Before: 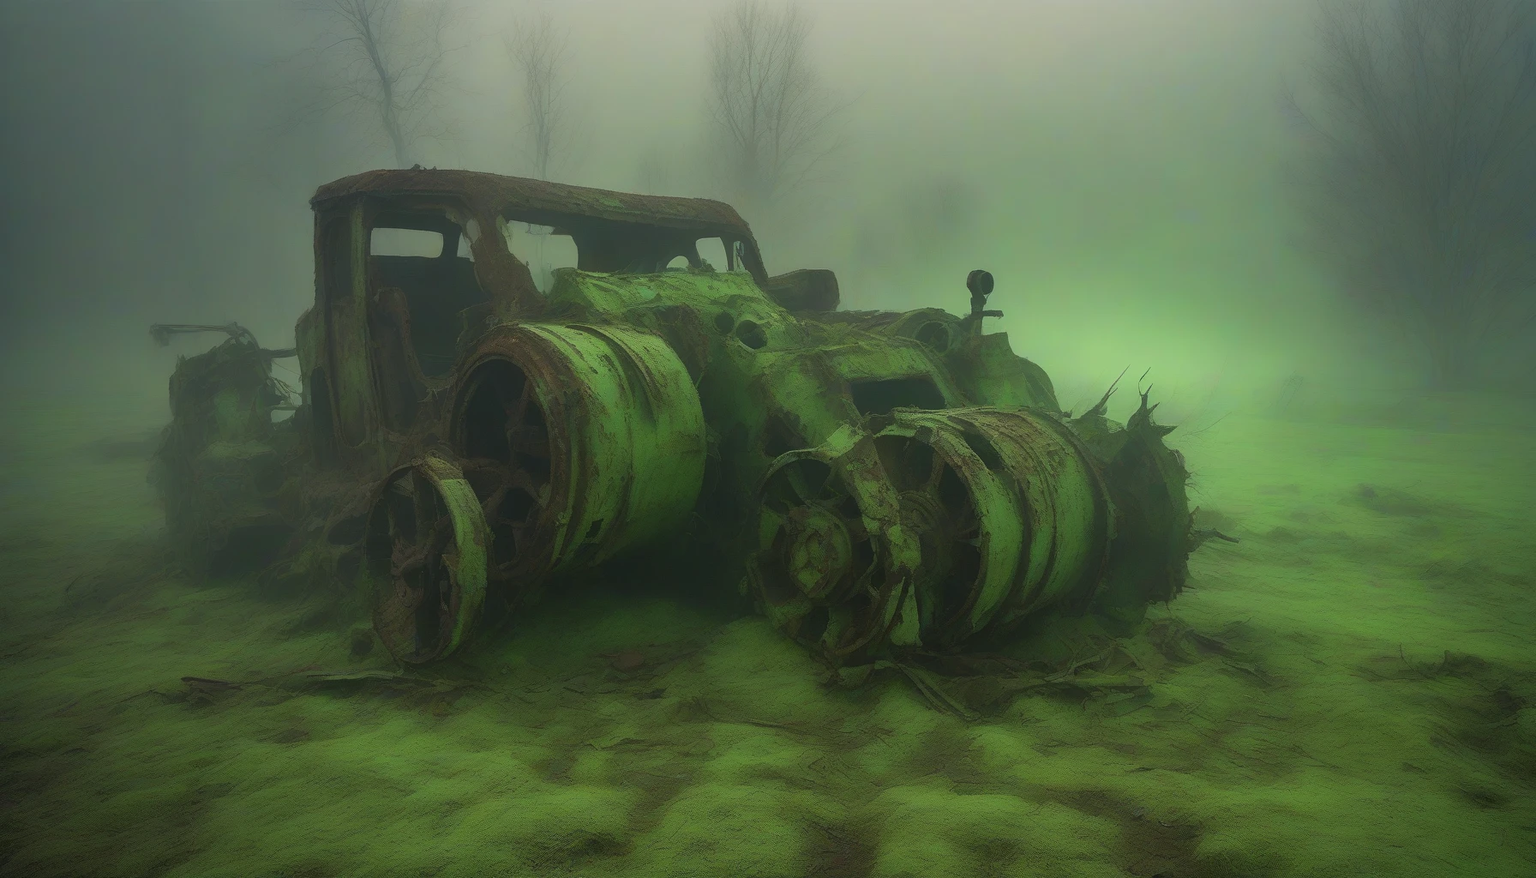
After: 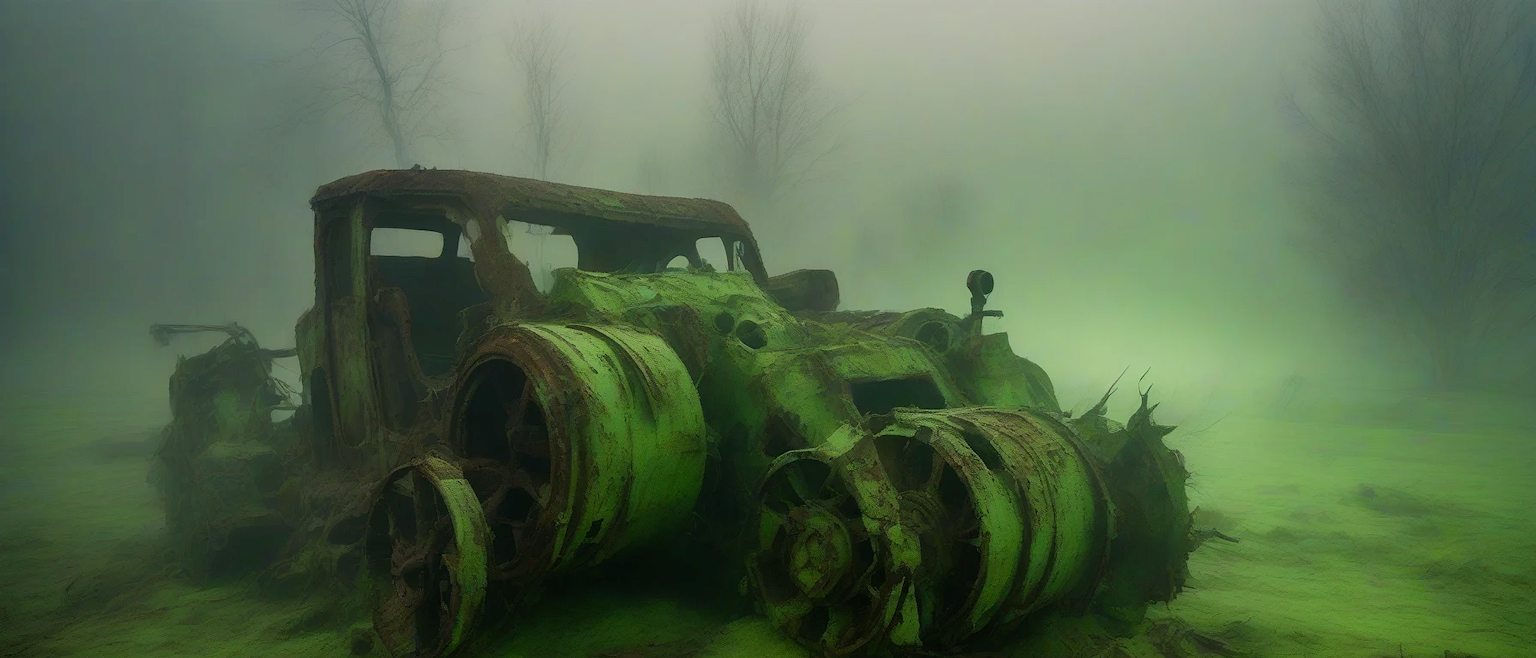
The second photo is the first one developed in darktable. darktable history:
exposure: exposure 0.781 EV, compensate highlight preservation false
crop: bottom 24.988%
filmic rgb: middle gray luminance 29%, black relative exposure -10.3 EV, white relative exposure 5.5 EV, threshold 6 EV, target black luminance 0%, hardness 3.95, latitude 2.04%, contrast 1.132, highlights saturation mix 5%, shadows ↔ highlights balance 15.11%, add noise in highlights 0, preserve chrominance no, color science v3 (2019), use custom middle-gray values true, iterations of high-quality reconstruction 0, contrast in highlights soft, enable highlight reconstruction true
